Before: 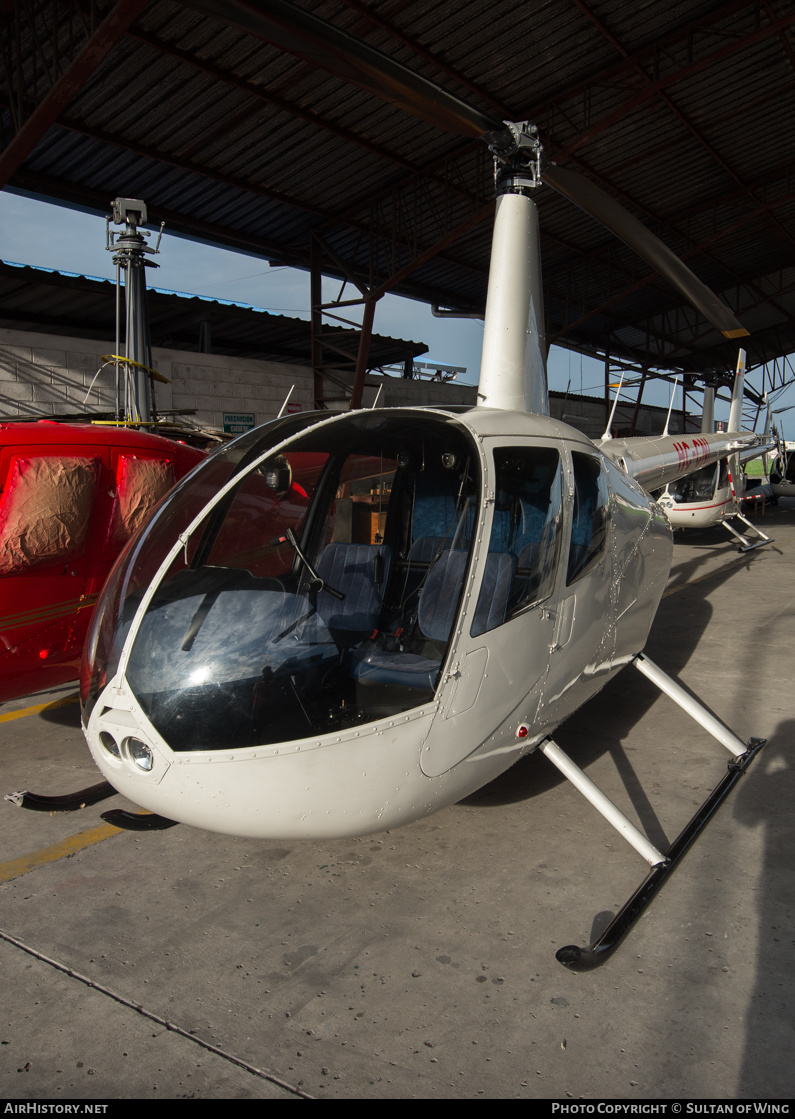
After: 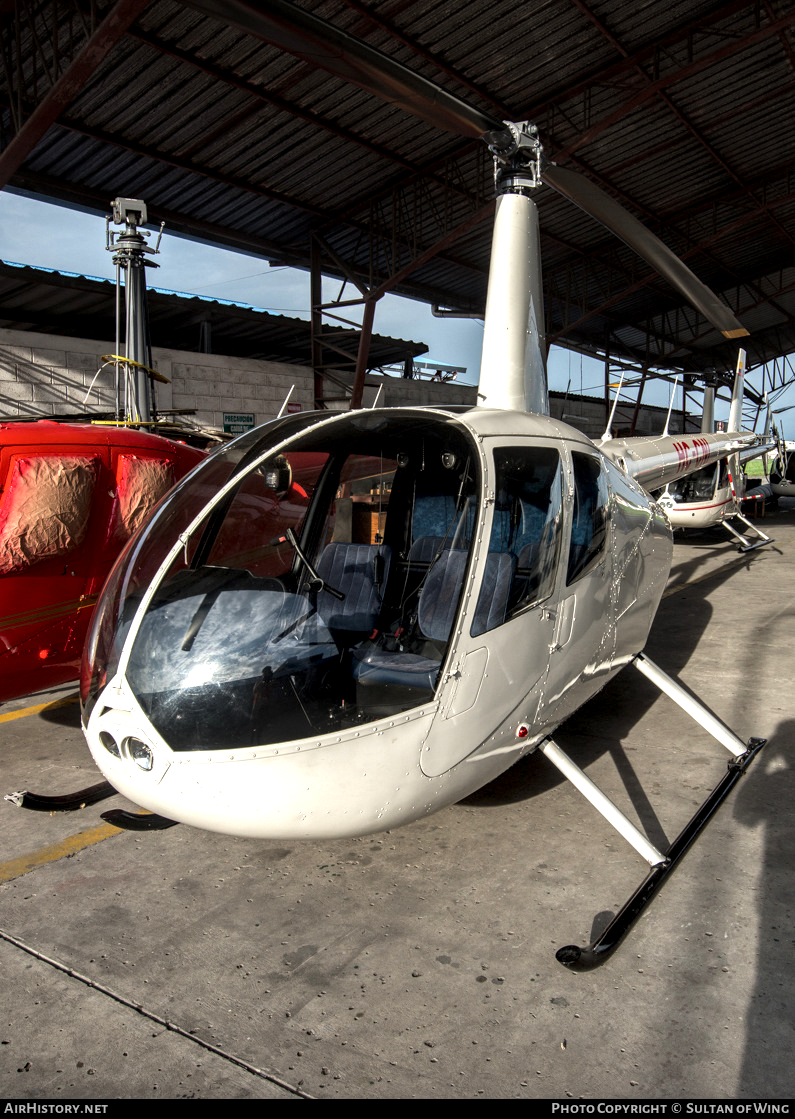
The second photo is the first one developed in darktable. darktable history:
local contrast: highlights 60%, shadows 63%, detail 160%
exposure: exposure 0.525 EV, compensate highlight preservation false
